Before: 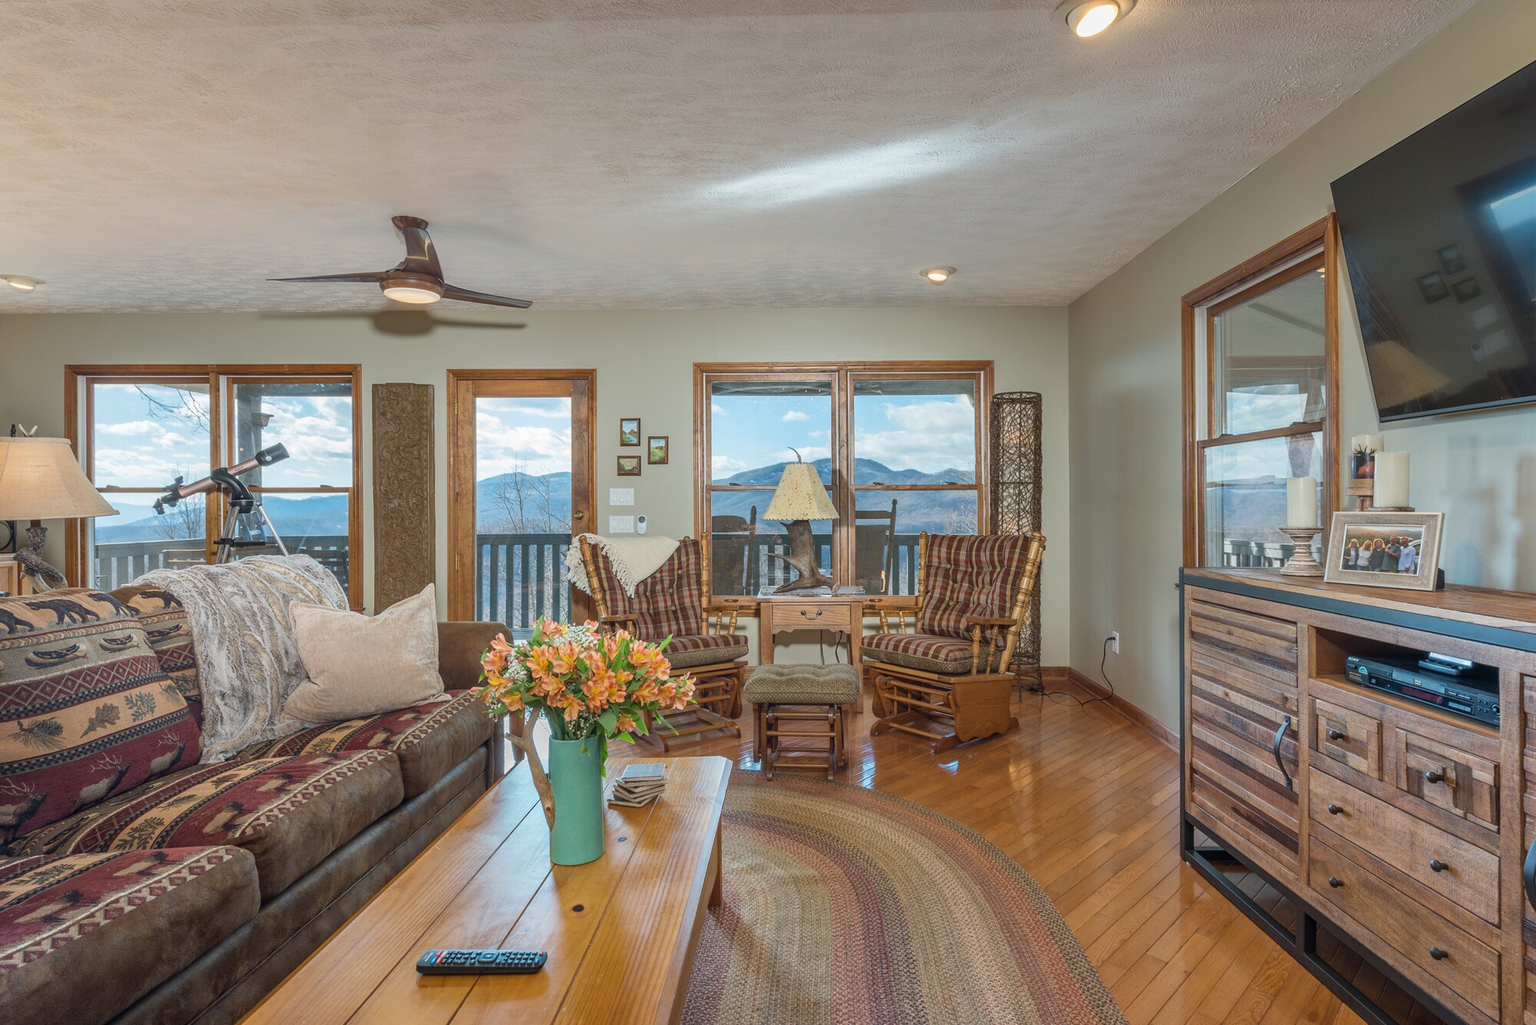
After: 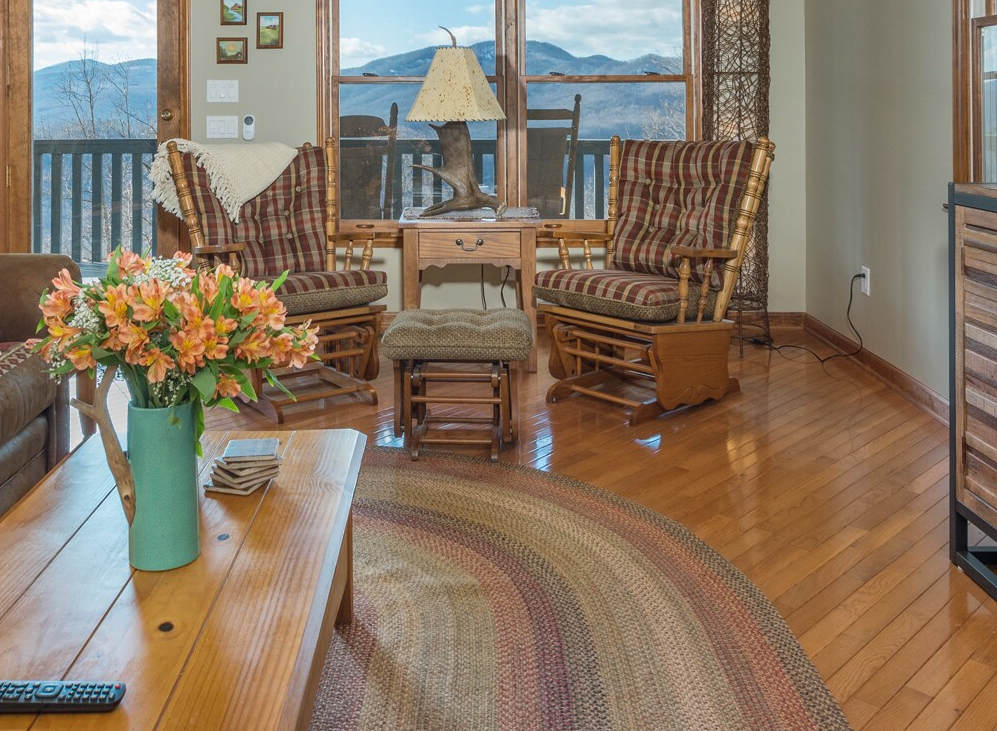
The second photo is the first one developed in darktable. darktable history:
tone equalizer: edges refinement/feathering 500, mask exposure compensation -1.57 EV, preserve details no
crop: left 29.356%, top 41.672%, right 20.792%, bottom 3.499%
